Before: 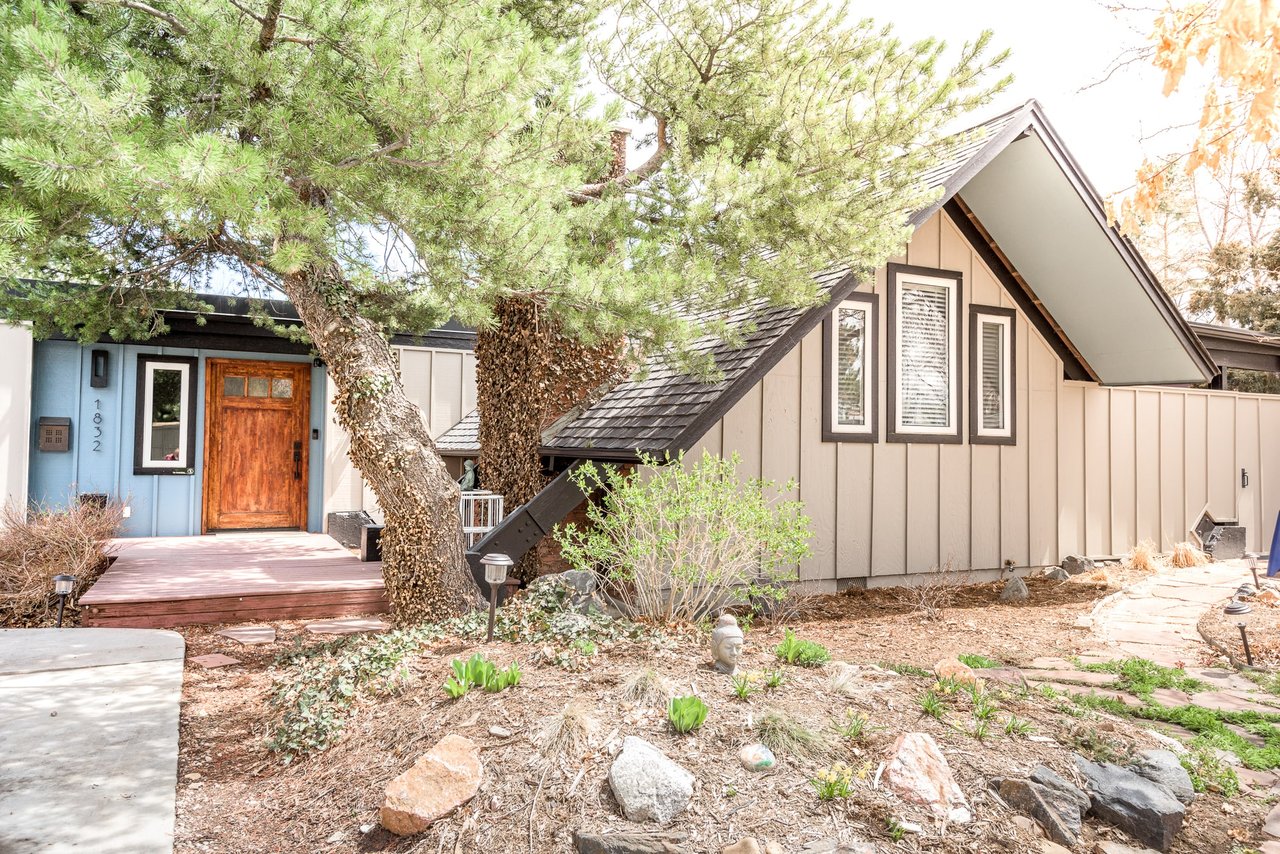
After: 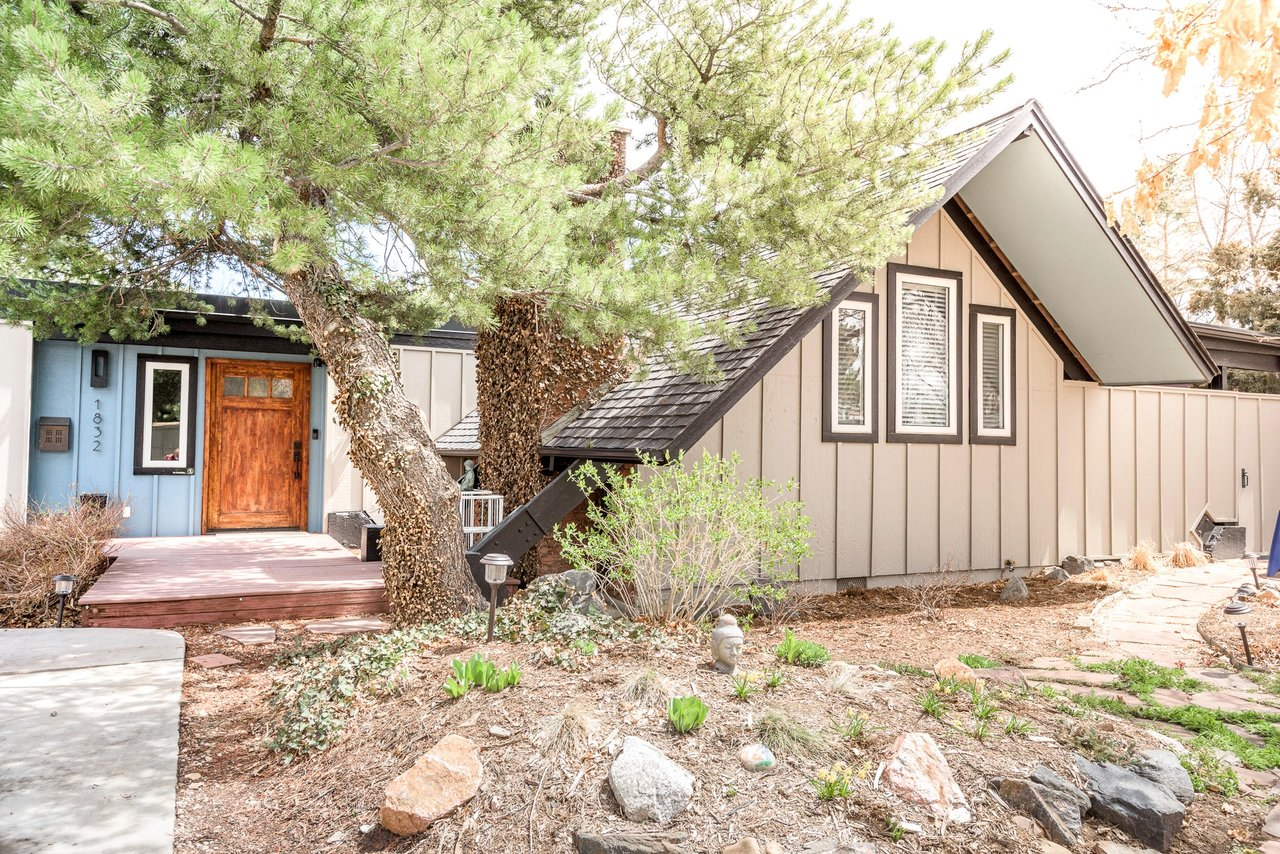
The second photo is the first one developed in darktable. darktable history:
base curve: curves: ch0 [(0, 0) (0.283, 0.295) (1, 1)], preserve colors none
